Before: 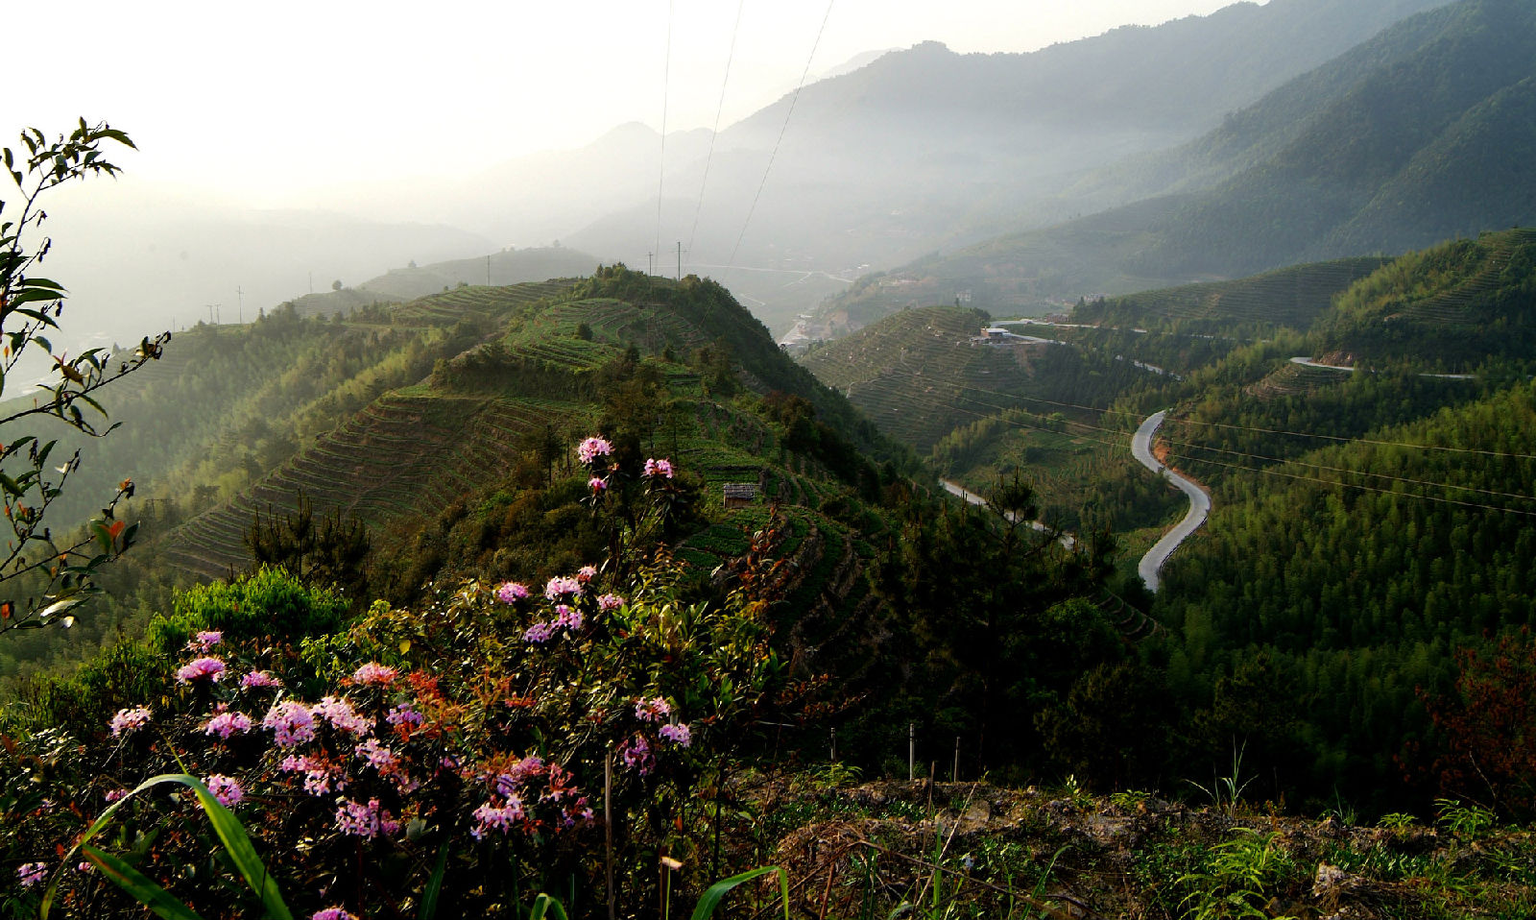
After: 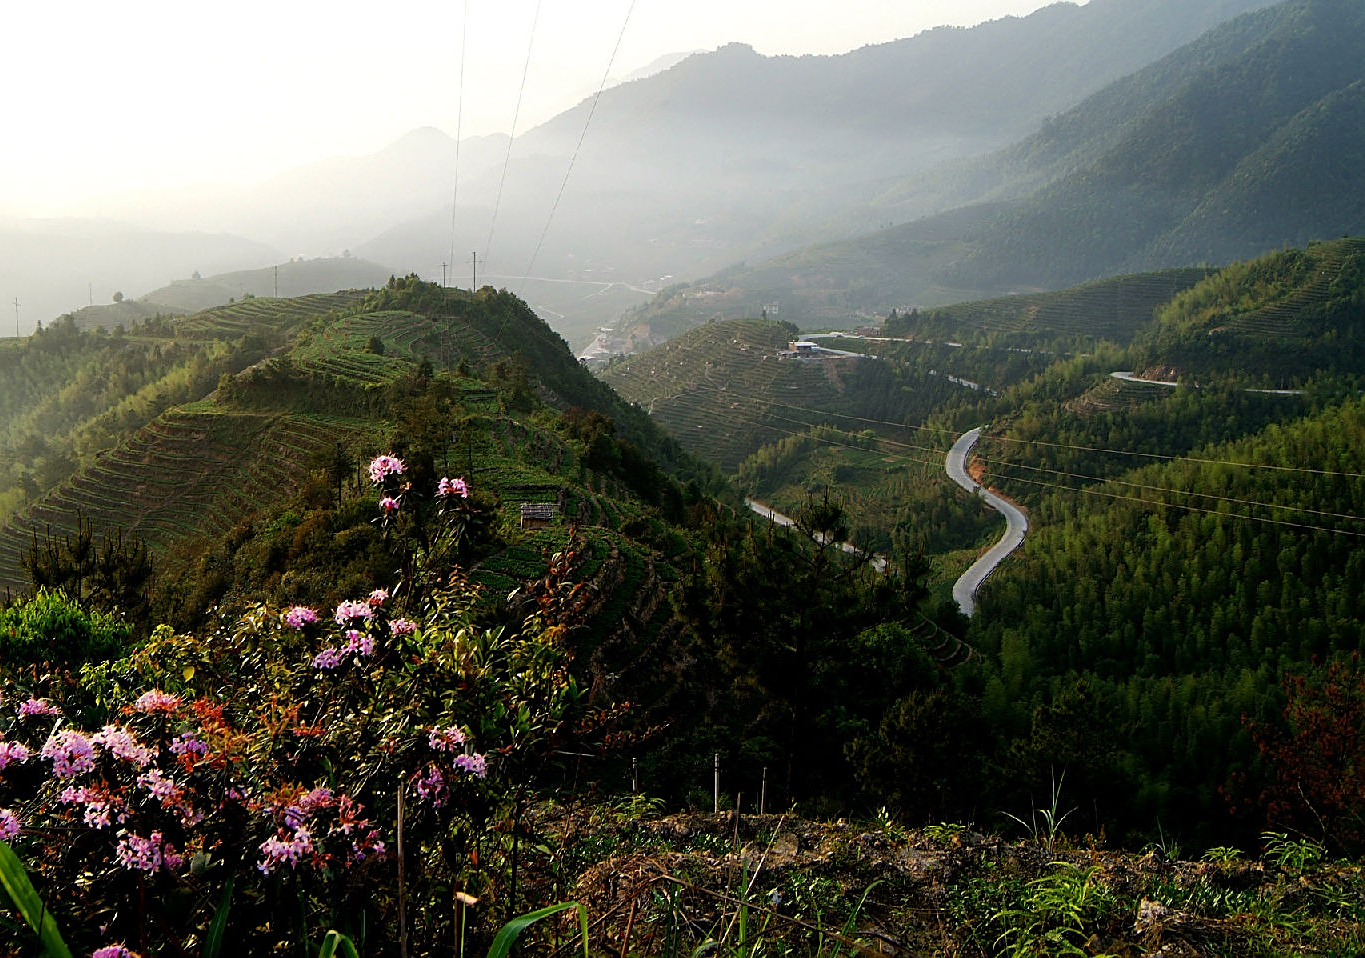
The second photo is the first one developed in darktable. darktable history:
crop and rotate: left 14.667%
sharpen: on, module defaults
